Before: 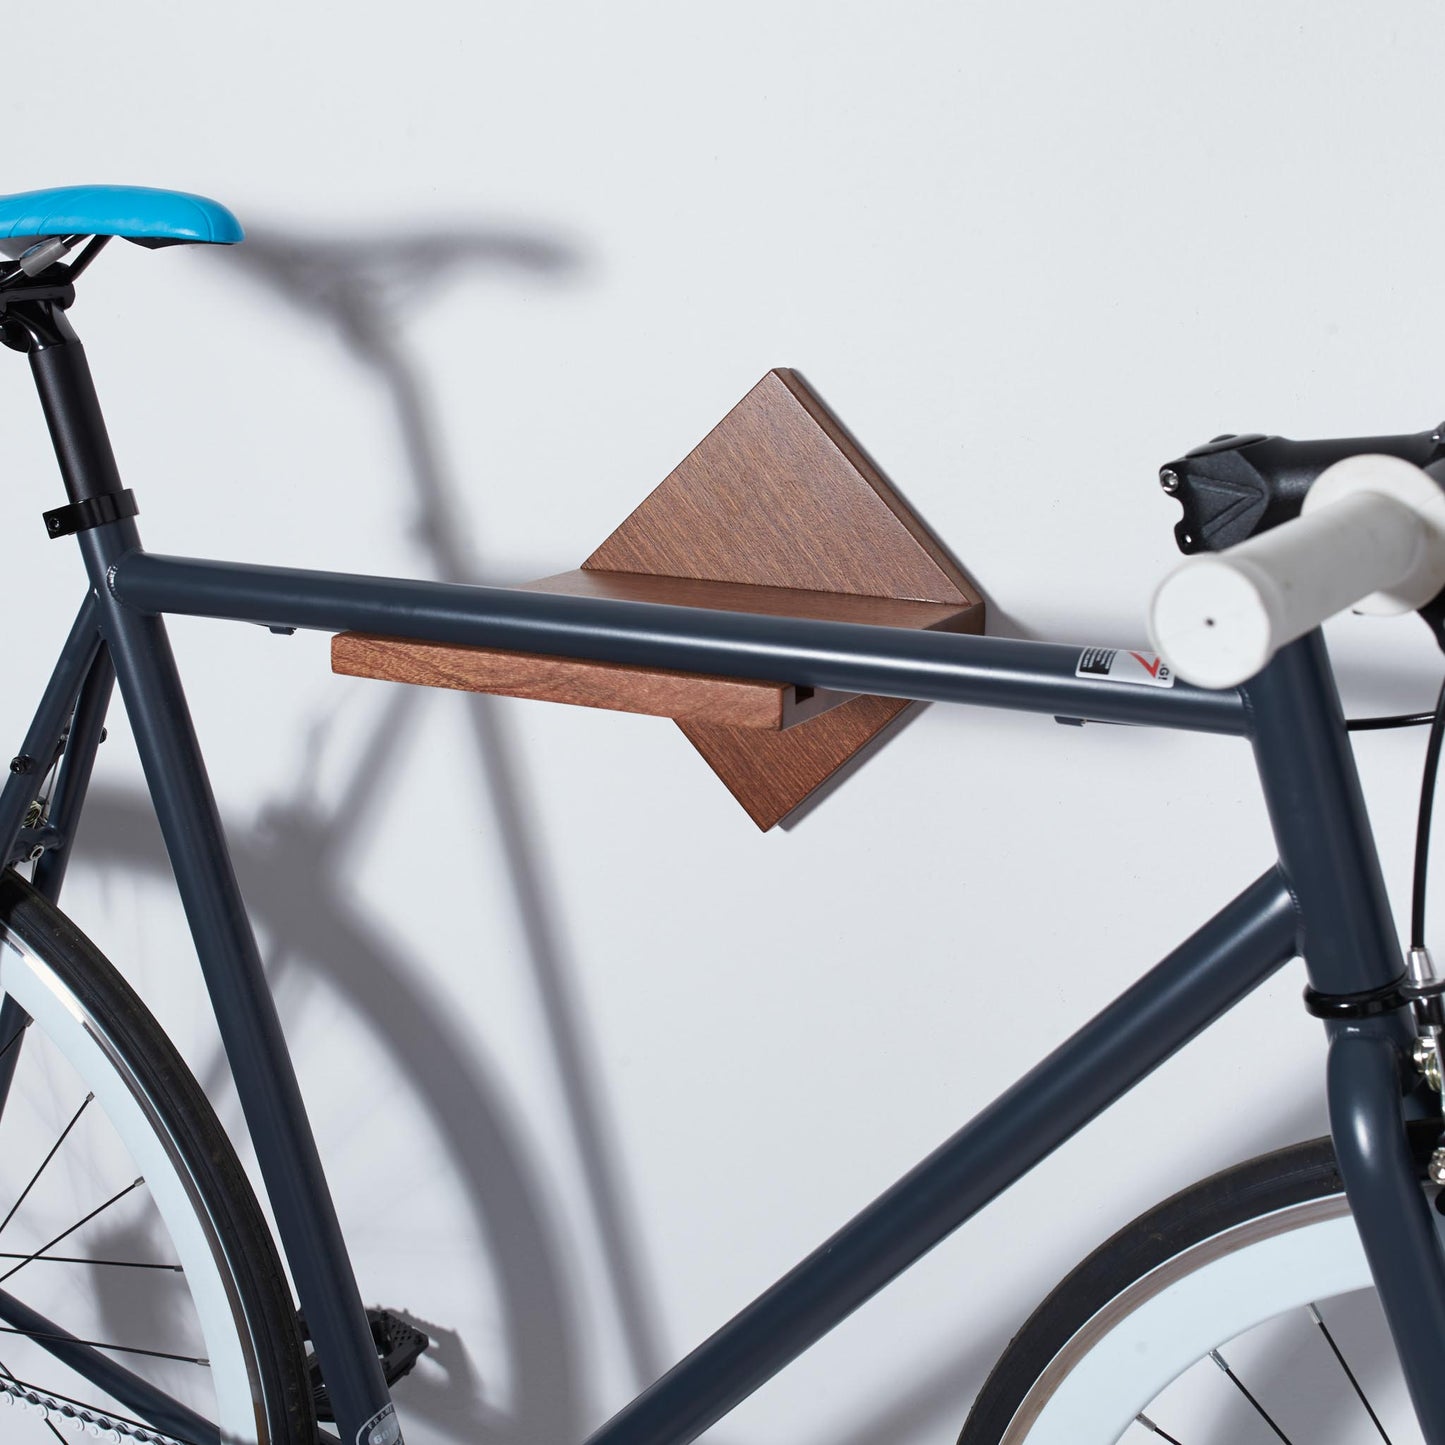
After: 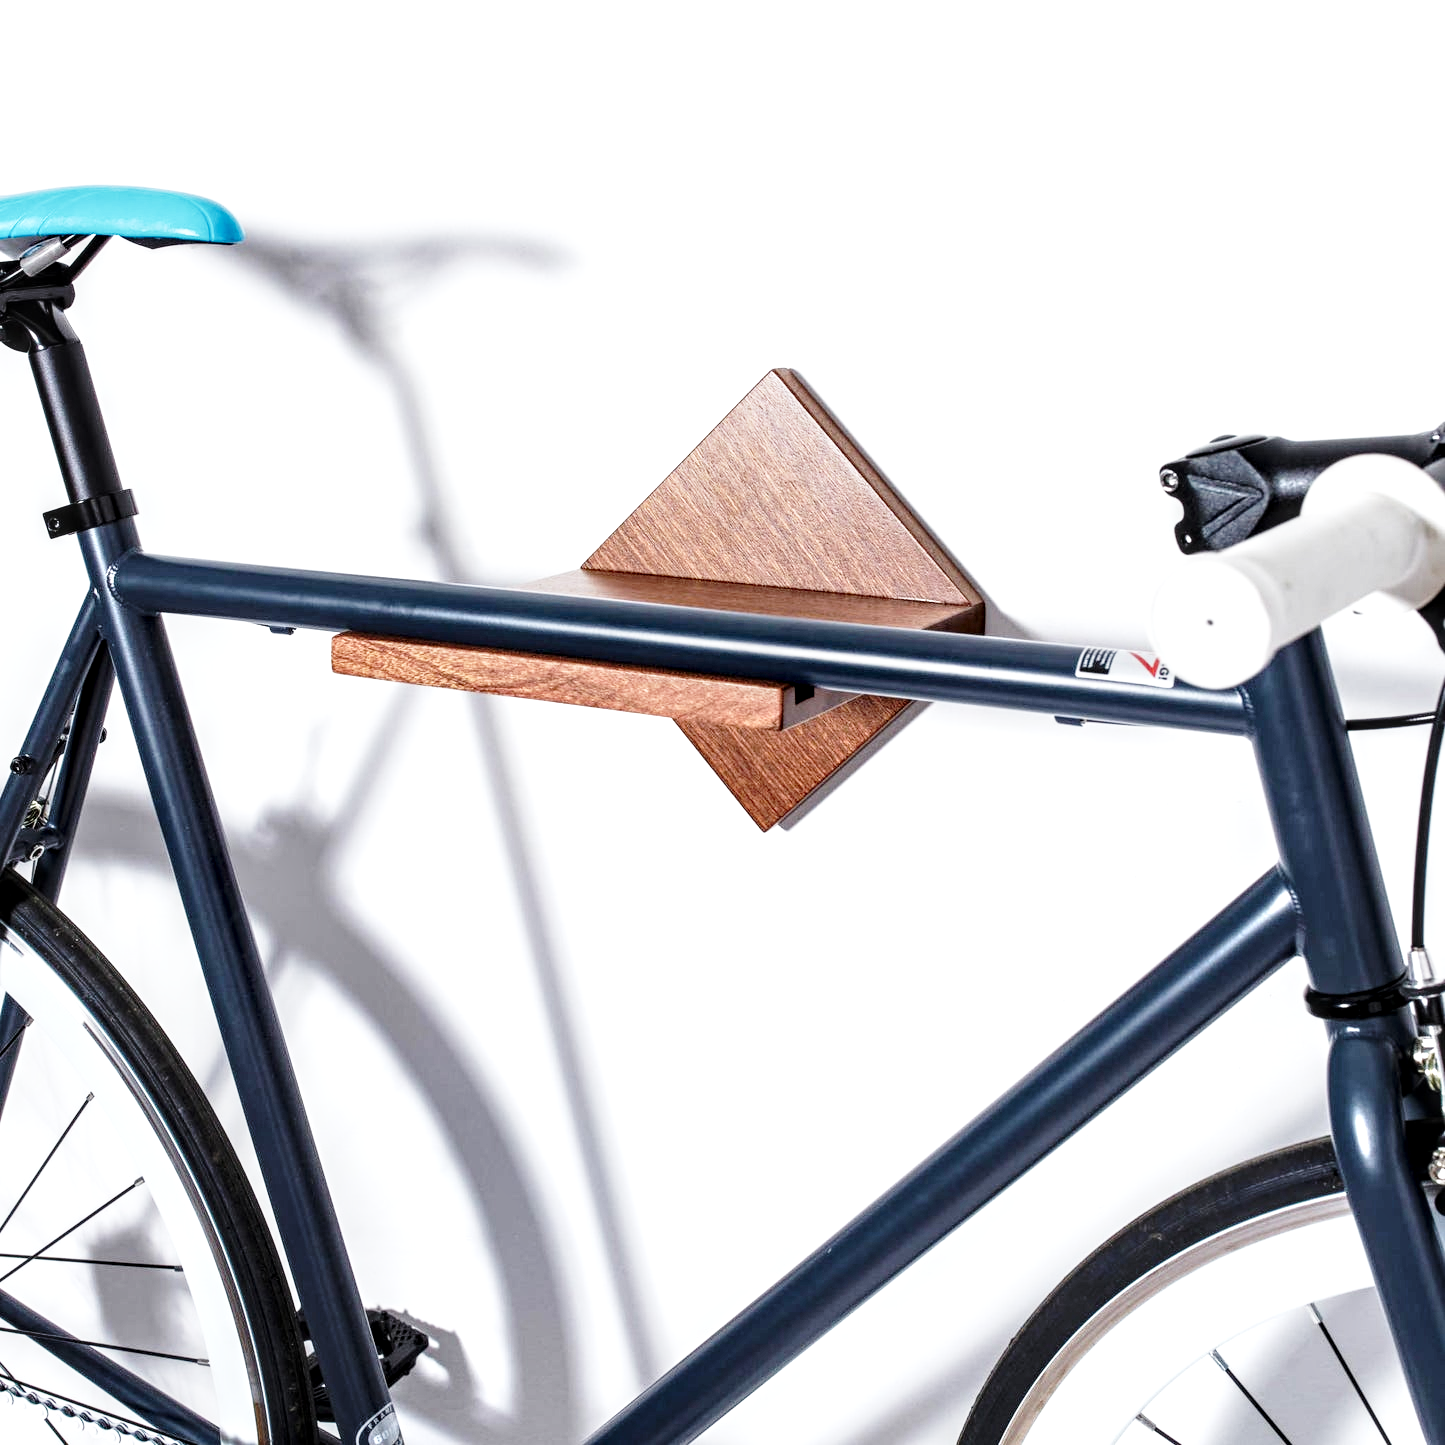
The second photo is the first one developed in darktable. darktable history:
local contrast: detail 160%
base curve: curves: ch0 [(0, 0) (0.028, 0.03) (0.121, 0.232) (0.46, 0.748) (0.859, 0.968) (1, 1)], preserve colors none
tone equalizer: -8 EV -0.728 EV, -7 EV -0.719 EV, -6 EV -0.598 EV, -5 EV -0.391 EV, -3 EV 0.374 EV, -2 EV 0.6 EV, -1 EV 0.696 EV, +0 EV 0.726 EV
